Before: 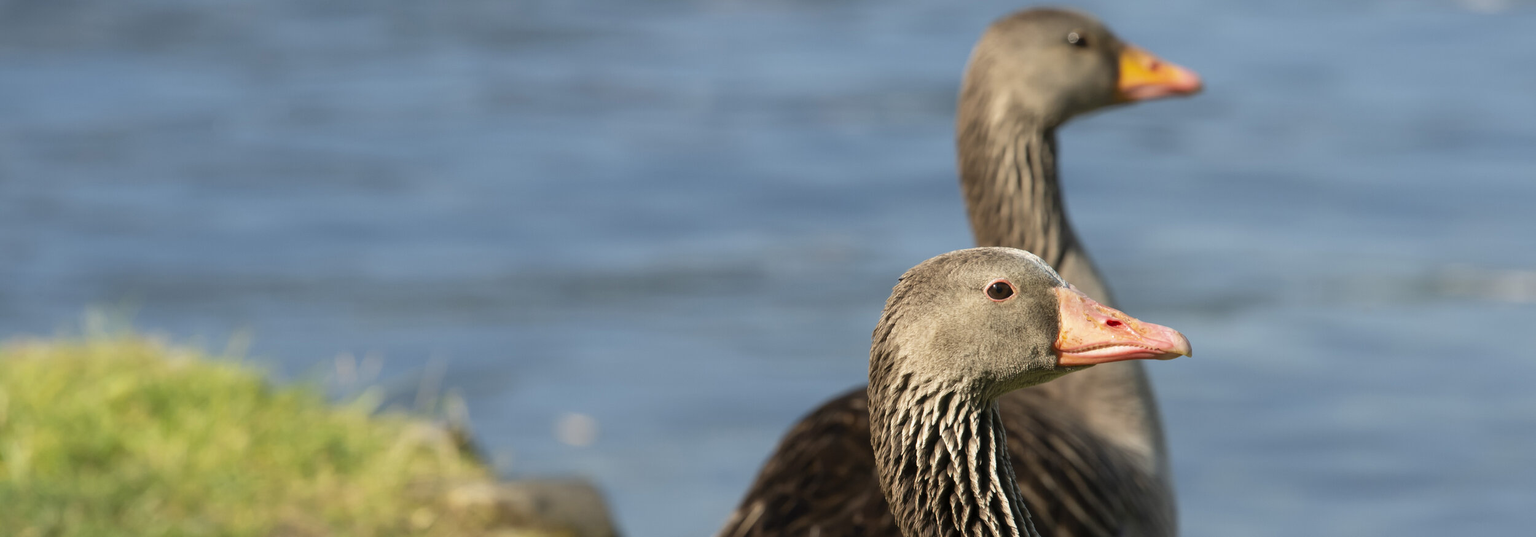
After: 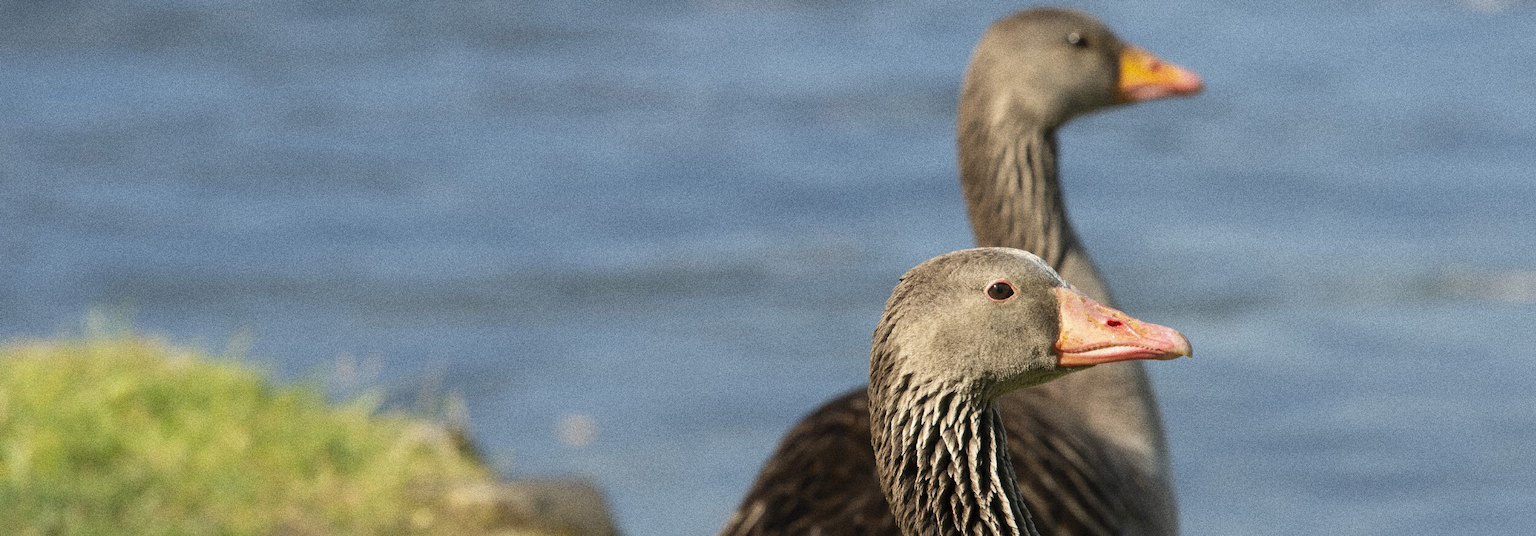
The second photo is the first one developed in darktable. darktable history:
exposure: compensate highlight preservation false
grain: coarseness 14.49 ISO, strength 48.04%, mid-tones bias 35%
